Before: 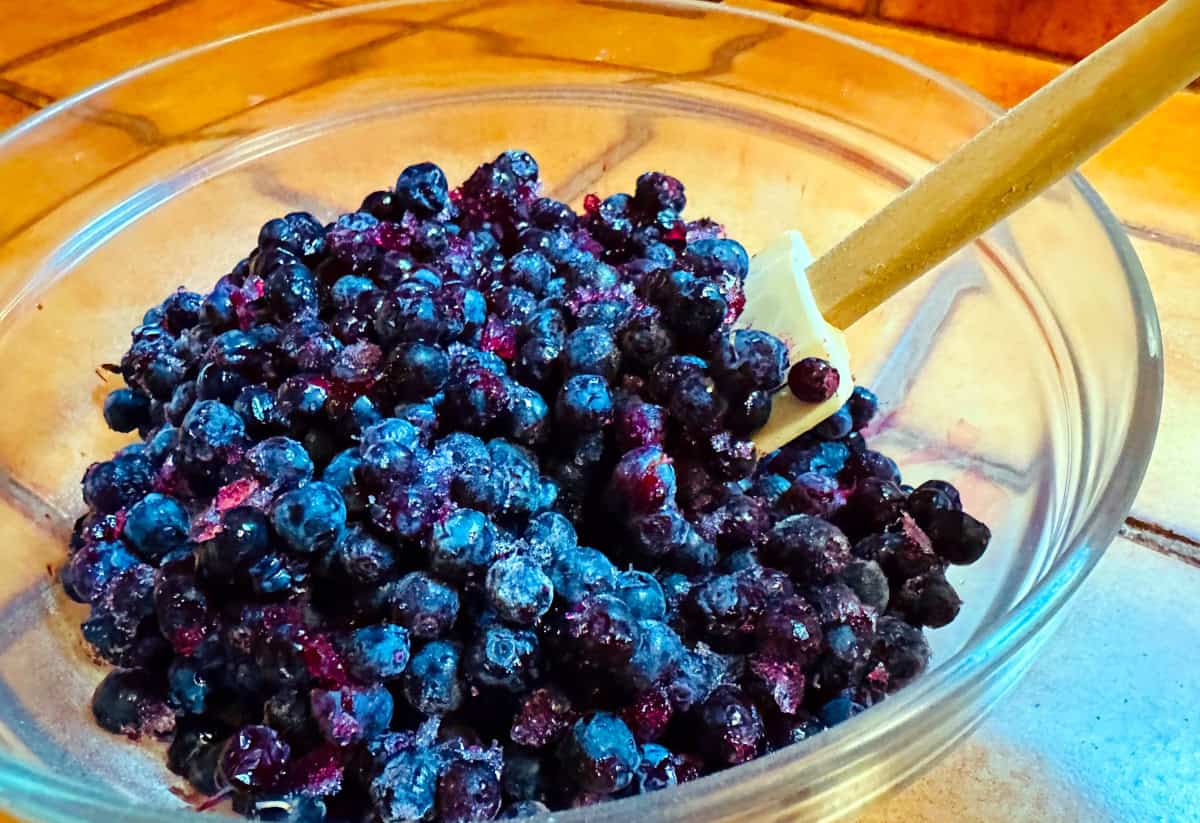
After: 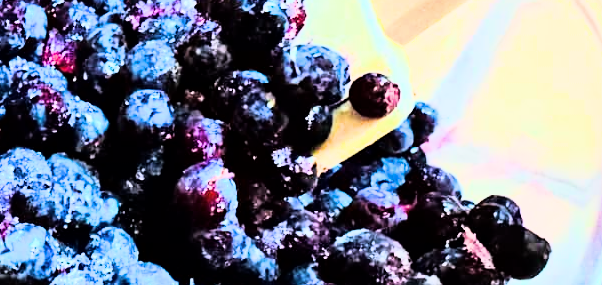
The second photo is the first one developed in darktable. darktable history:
filmic rgb: black relative exposure -16 EV, white relative exposure 2.93 EV, hardness 10.04, color science v6 (2022)
crop: left 36.607%, top 34.735%, right 13.146%, bottom 30.611%
rgb curve: curves: ch0 [(0, 0) (0.21, 0.15) (0.24, 0.21) (0.5, 0.75) (0.75, 0.96) (0.89, 0.99) (1, 1)]; ch1 [(0, 0.02) (0.21, 0.13) (0.25, 0.2) (0.5, 0.67) (0.75, 0.9) (0.89, 0.97) (1, 1)]; ch2 [(0, 0.02) (0.21, 0.13) (0.25, 0.2) (0.5, 0.67) (0.75, 0.9) (0.89, 0.97) (1, 1)], compensate middle gray true
local contrast: mode bilateral grid, contrast 20, coarseness 100, detail 150%, midtone range 0.2
exposure: exposure 0.64 EV, compensate highlight preservation false
white balance: red 1.004, blue 1.024
